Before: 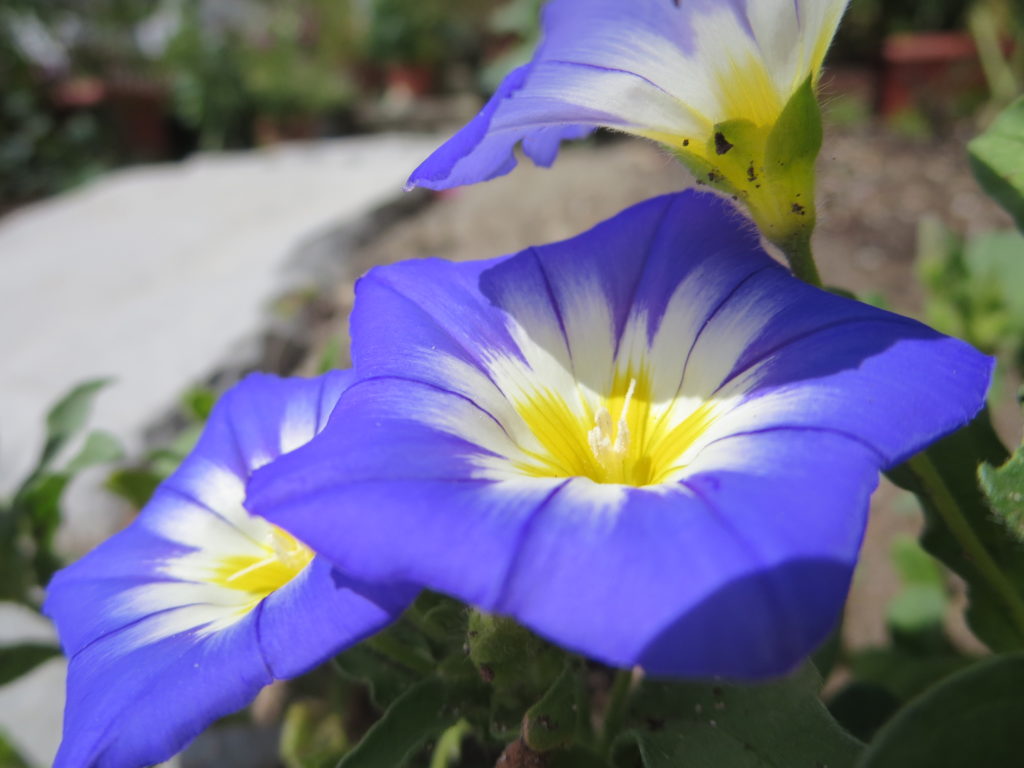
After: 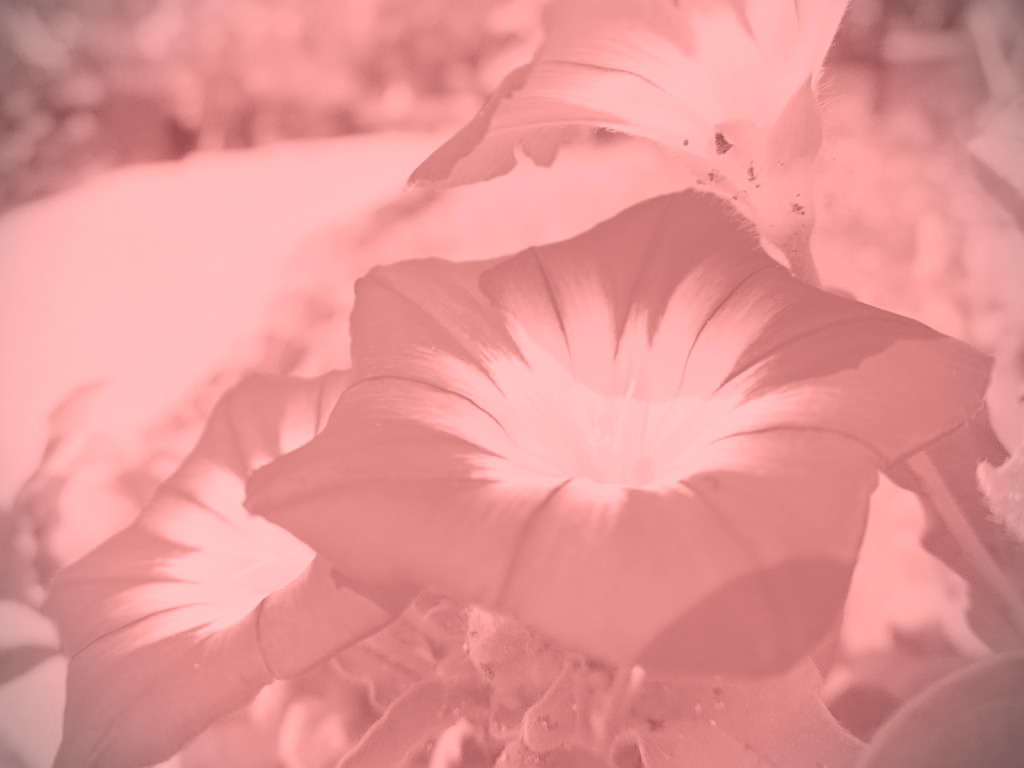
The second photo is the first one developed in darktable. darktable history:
vignetting: dithering 8-bit output, unbound false
colorize: saturation 51%, source mix 50.67%, lightness 50.67%
shadows and highlights: shadows 30.86, highlights 0, soften with gaussian
sharpen: on, module defaults
tone equalizer: on, module defaults
white balance: red 0.988, blue 1.017
graduated density: rotation 5.63°, offset 76.9
filmic rgb: middle gray luminance 3.44%, black relative exposure -5.92 EV, white relative exposure 6.33 EV, threshold 6 EV, dynamic range scaling 22.4%, target black luminance 0%, hardness 2.33, latitude 45.85%, contrast 0.78, highlights saturation mix 100%, shadows ↔ highlights balance 0.033%, add noise in highlights 0, preserve chrominance max RGB, color science v3 (2019), use custom middle-gray values true, iterations of high-quality reconstruction 0, contrast in highlights soft, enable highlight reconstruction true
